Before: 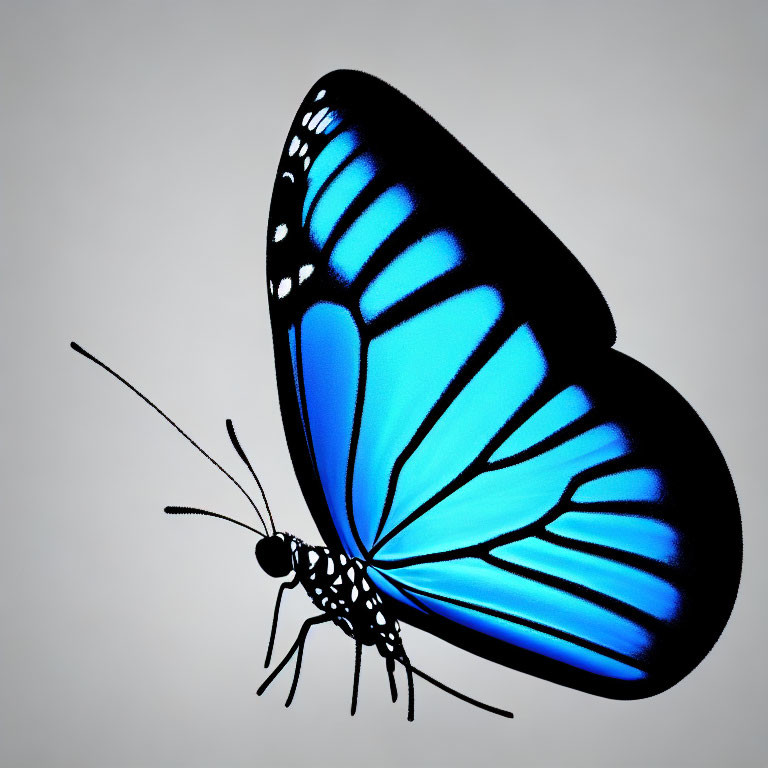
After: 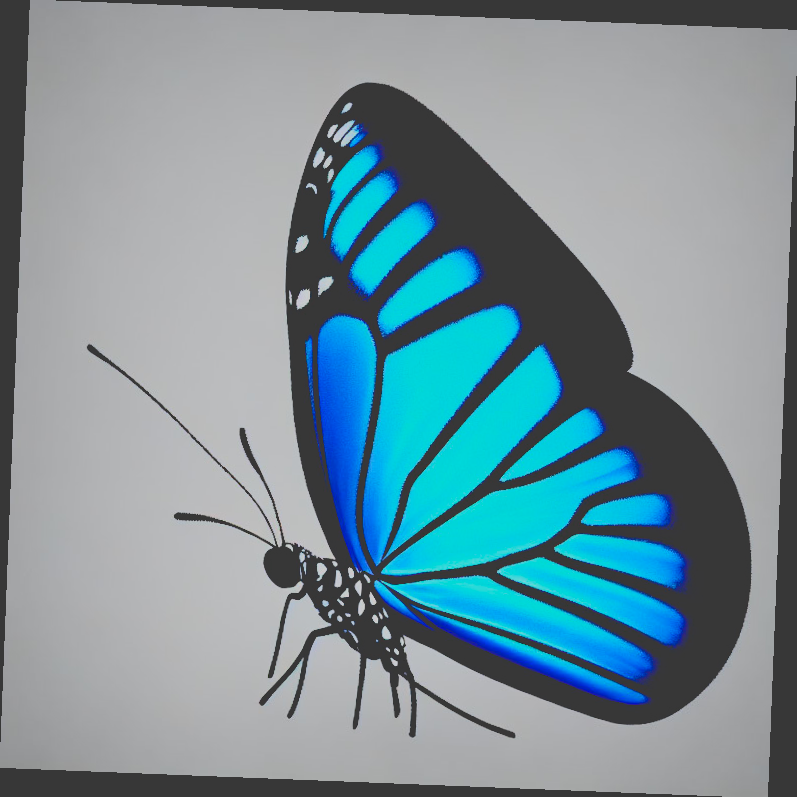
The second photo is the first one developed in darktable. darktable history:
tone curve: curves: ch0 [(0, 0.23) (0.125, 0.207) (0.245, 0.227) (0.736, 0.695) (1, 0.824)], color space Lab, independent channels, preserve colors none
rotate and perspective: rotation 2.27°, automatic cropping off
